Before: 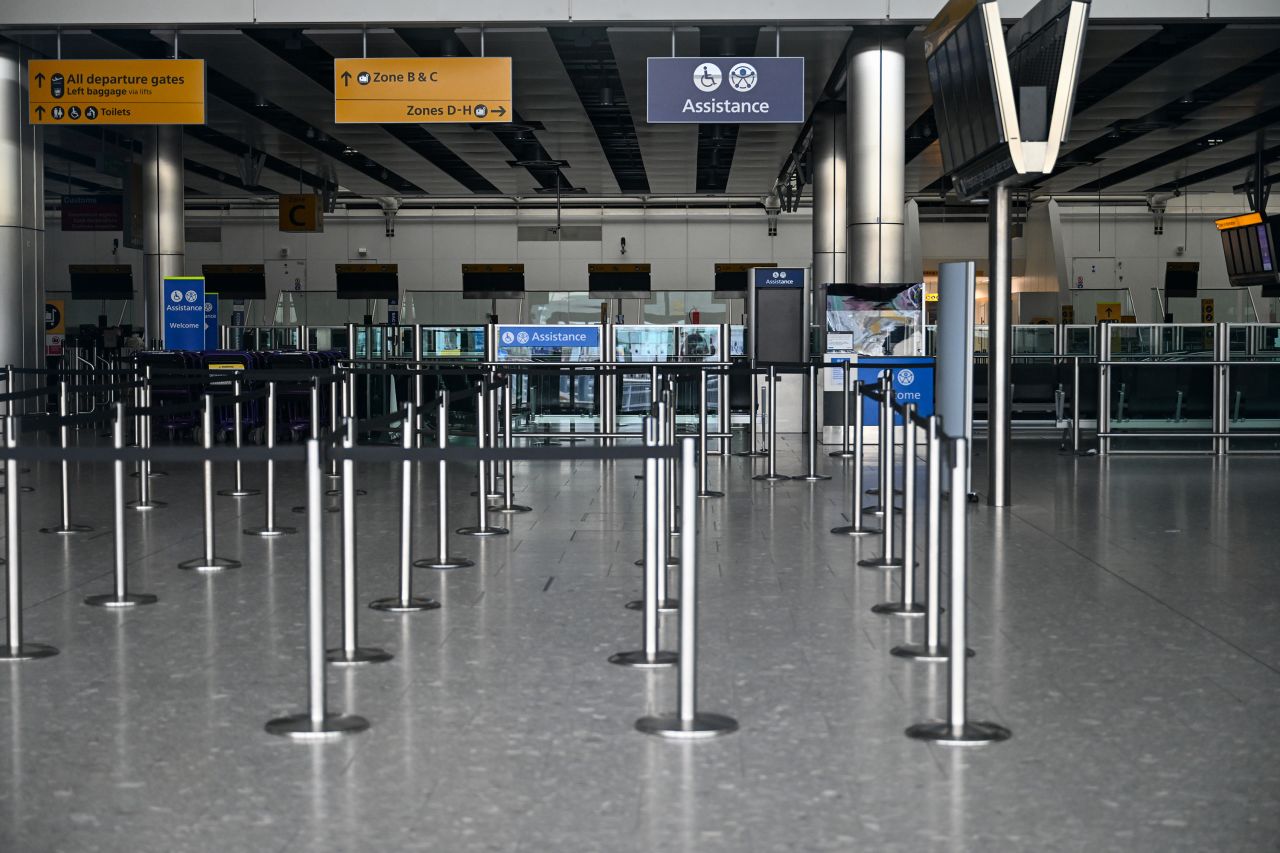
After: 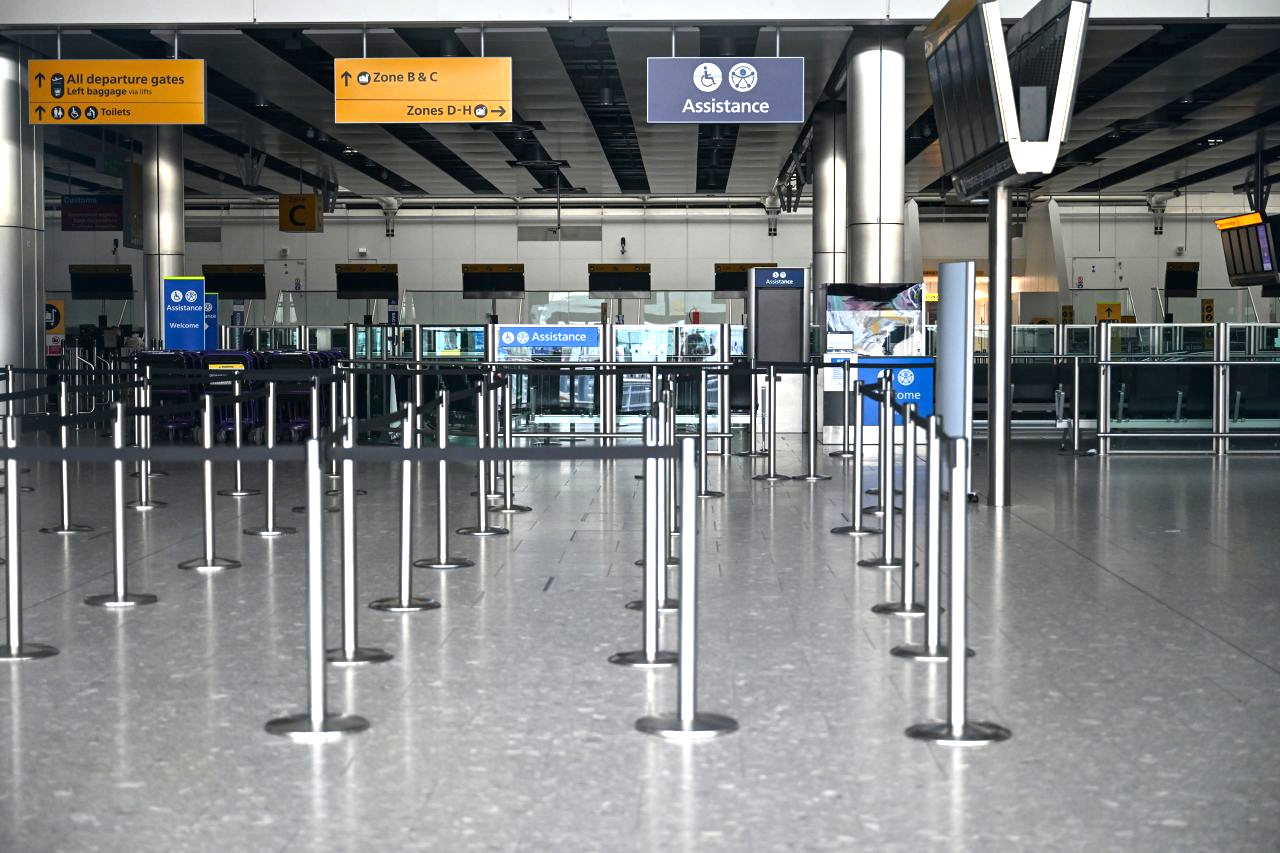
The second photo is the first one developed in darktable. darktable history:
tone equalizer: on, module defaults
exposure: exposure 0.95 EV, compensate highlight preservation false
